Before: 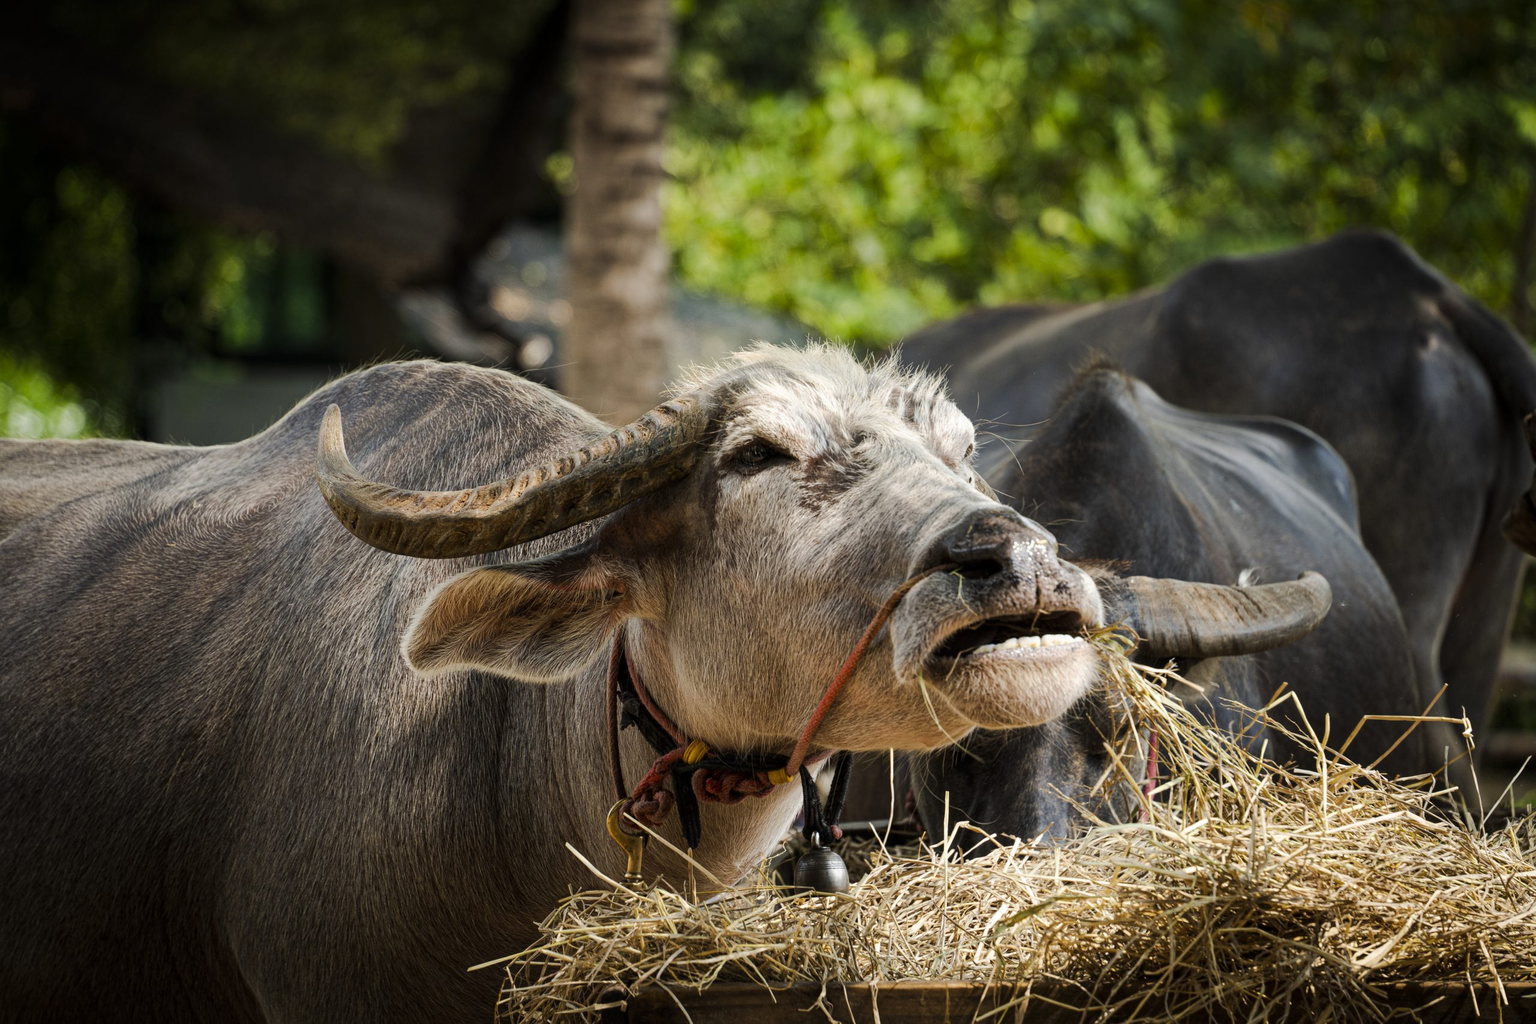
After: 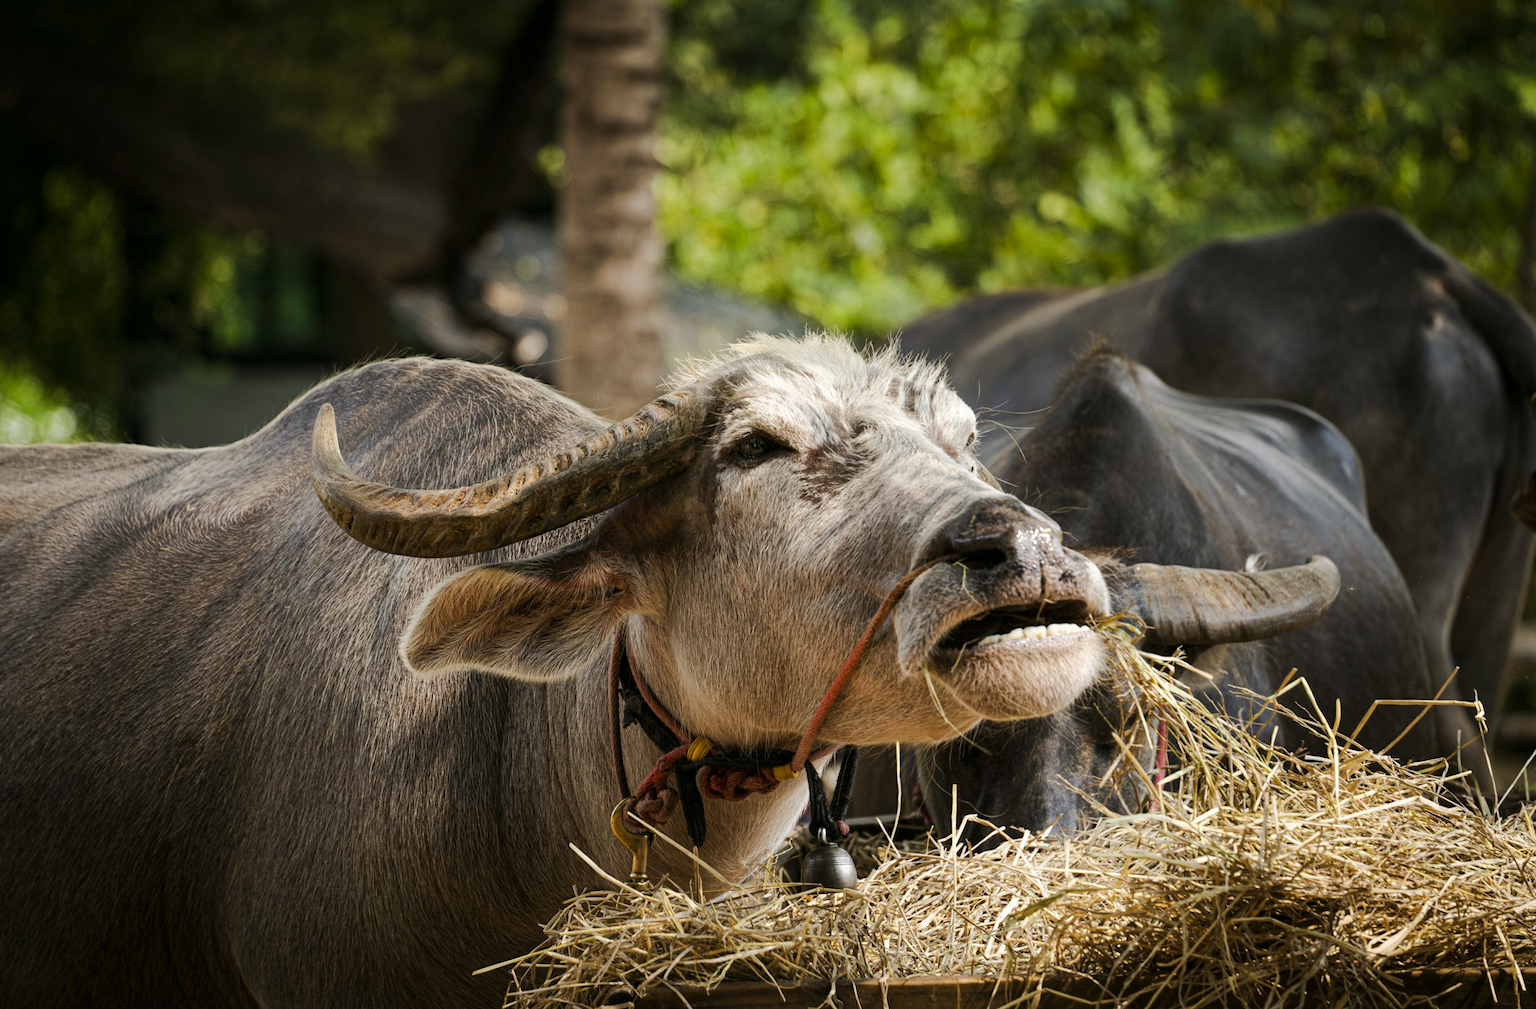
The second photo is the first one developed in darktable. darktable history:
rotate and perspective: rotation -1°, crop left 0.011, crop right 0.989, crop top 0.025, crop bottom 0.975
color balance: mode lift, gamma, gain (sRGB), lift [1, 0.99, 1.01, 0.992], gamma [1, 1.037, 0.974, 0.963]
